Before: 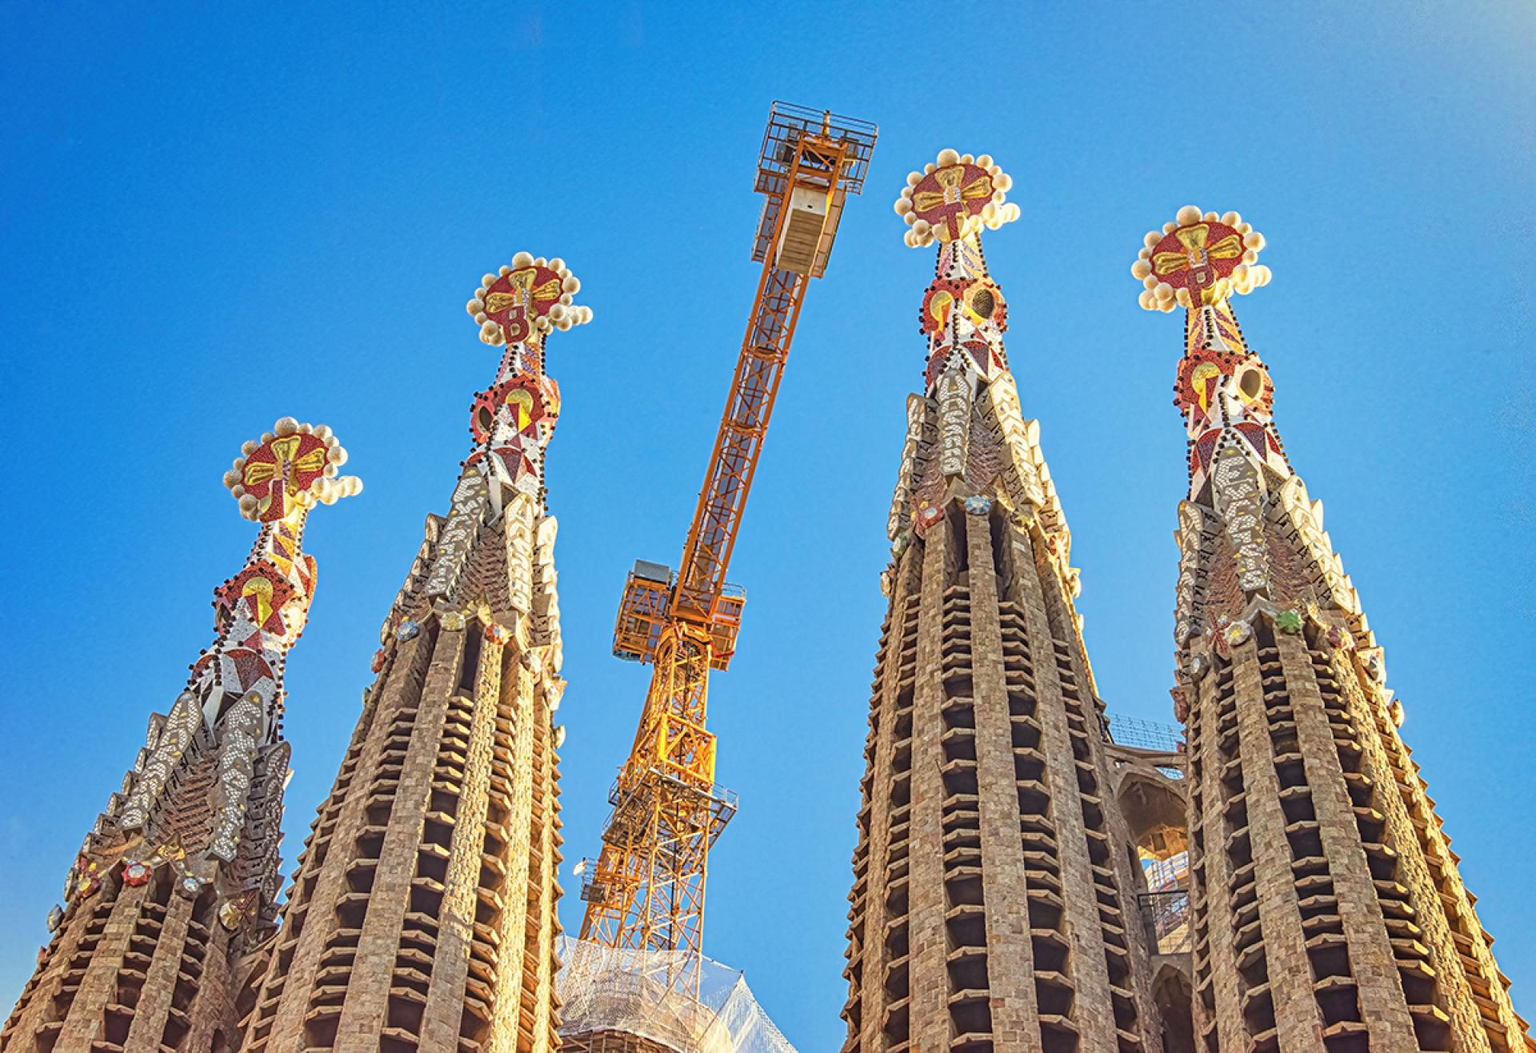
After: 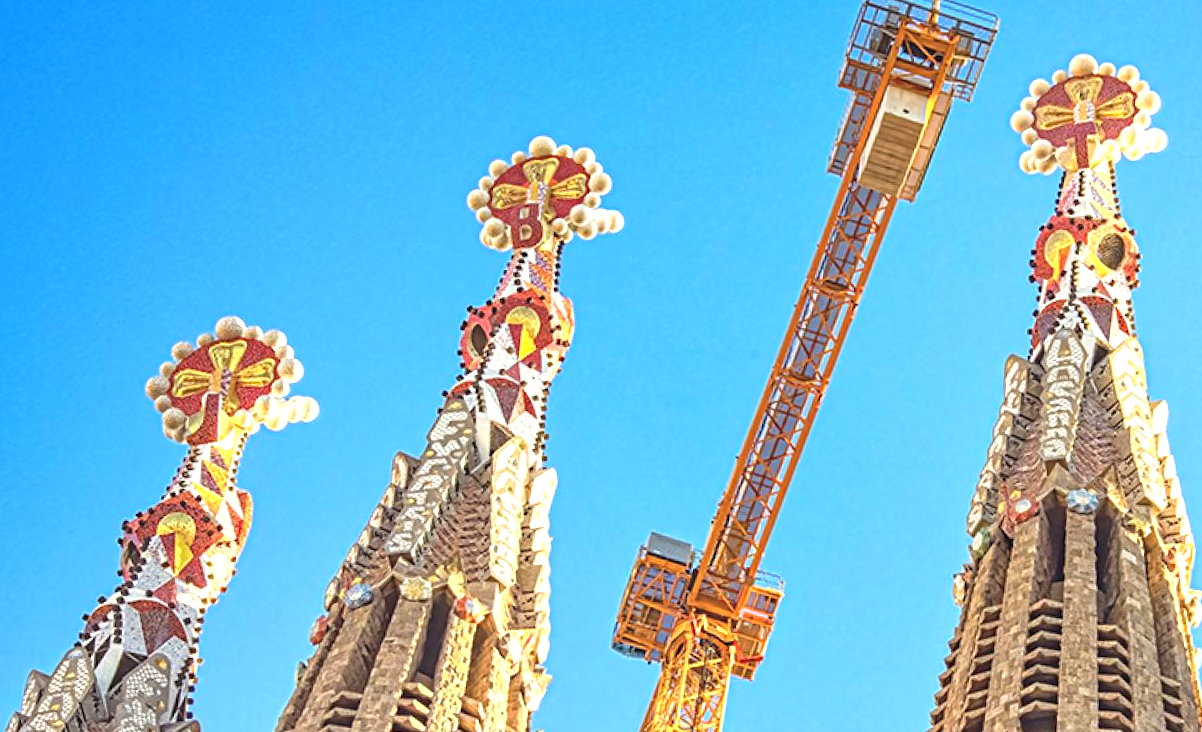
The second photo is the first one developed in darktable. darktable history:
crop and rotate: angle -4.99°, left 2.122%, top 6.945%, right 27.566%, bottom 30.519%
exposure: exposure 0.669 EV, compensate highlight preservation false
